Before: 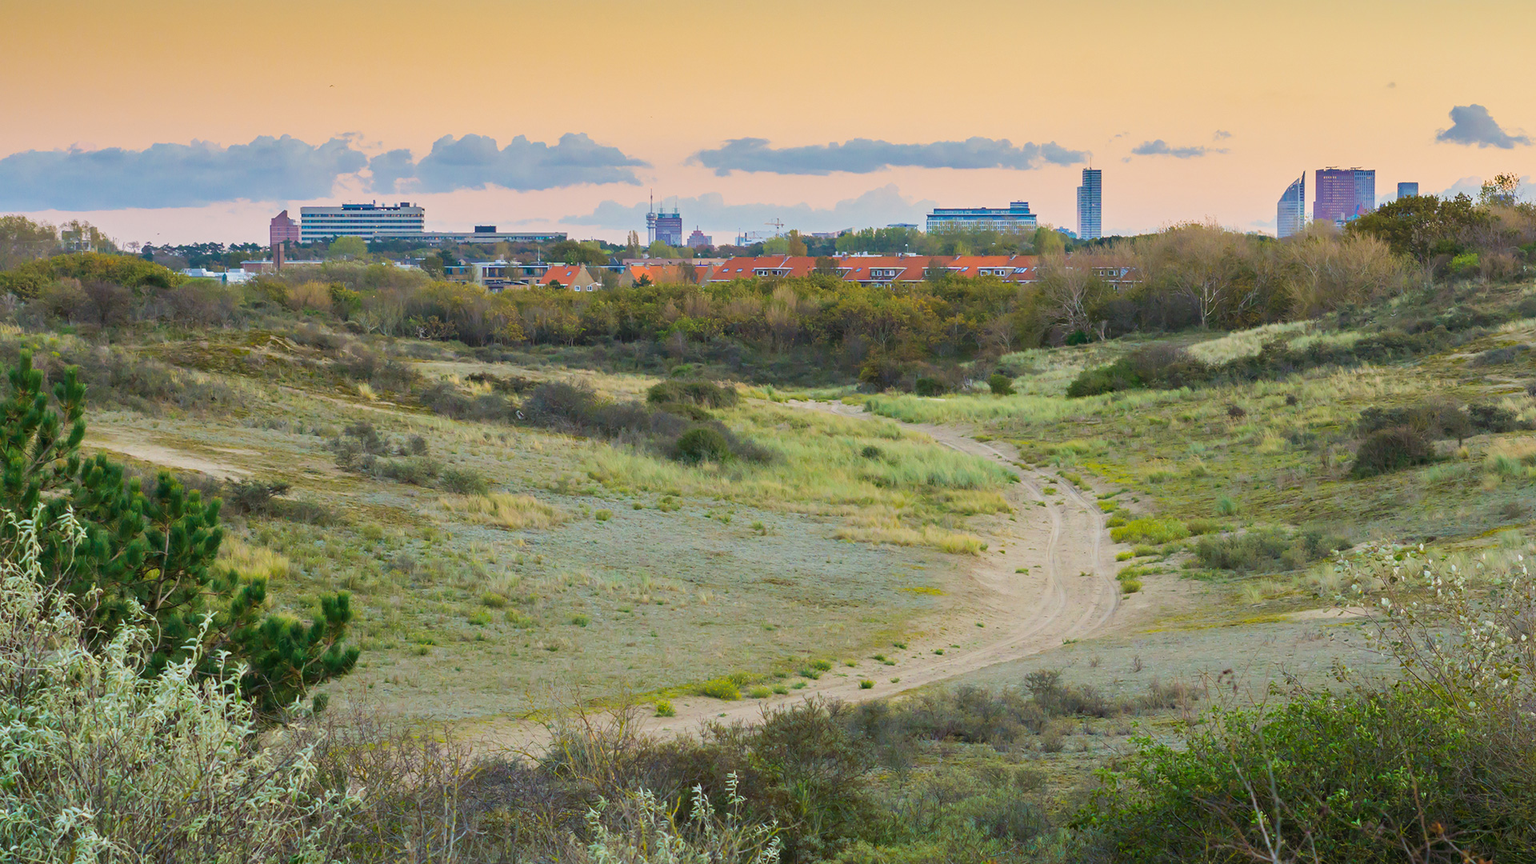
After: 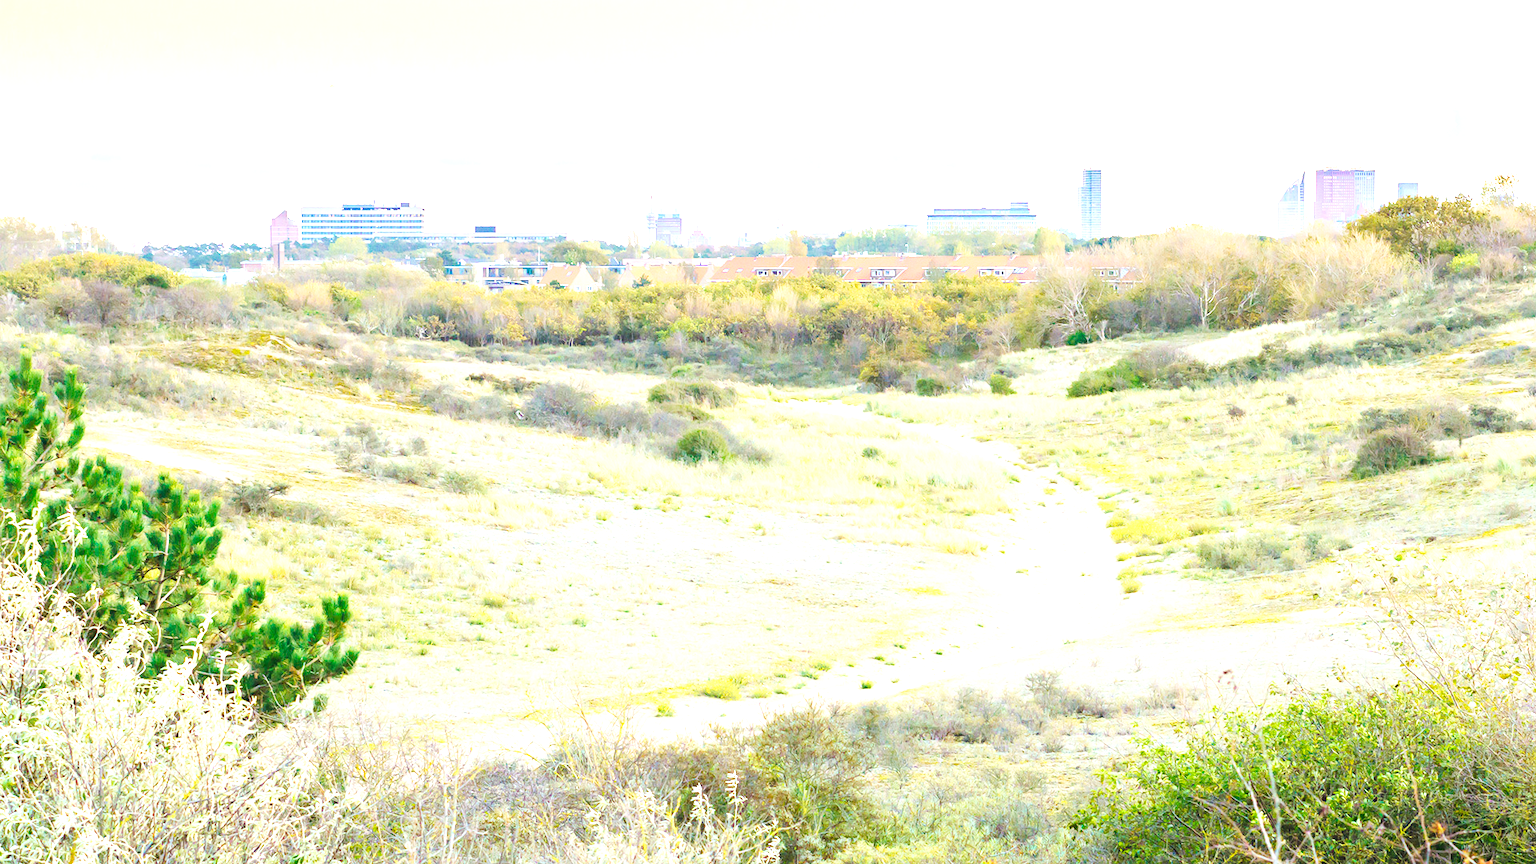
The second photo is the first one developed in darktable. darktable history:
exposure: exposure 2.007 EV, compensate exposure bias true, compensate highlight preservation false
tone curve: curves: ch0 [(0, 0.026) (0.184, 0.172) (0.391, 0.468) (0.446, 0.56) (0.605, 0.758) (0.831, 0.931) (0.992, 1)]; ch1 [(0, 0) (0.437, 0.447) (0.501, 0.502) (0.538, 0.539) (0.574, 0.589) (0.617, 0.64) (0.699, 0.749) (0.859, 0.919) (1, 1)]; ch2 [(0, 0) (0.33, 0.301) (0.421, 0.443) (0.447, 0.482) (0.499, 0.509) (0.538, 0.564) (0.585, 0.615) (0.664, 0.664) (1, 1)], preserve colors none
